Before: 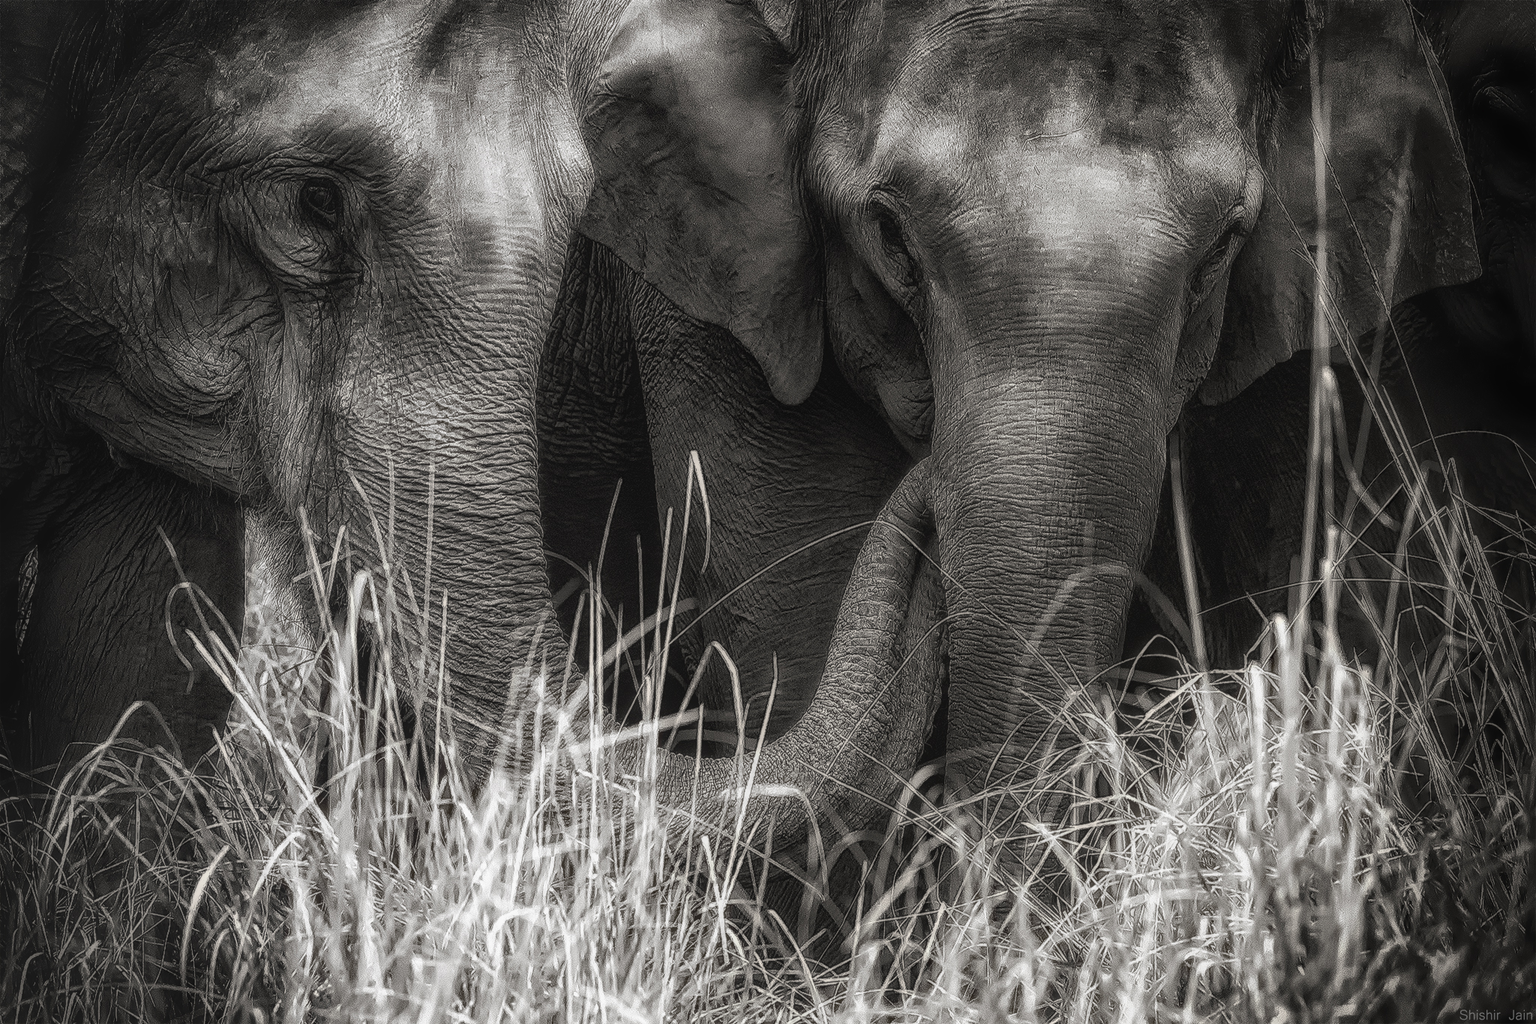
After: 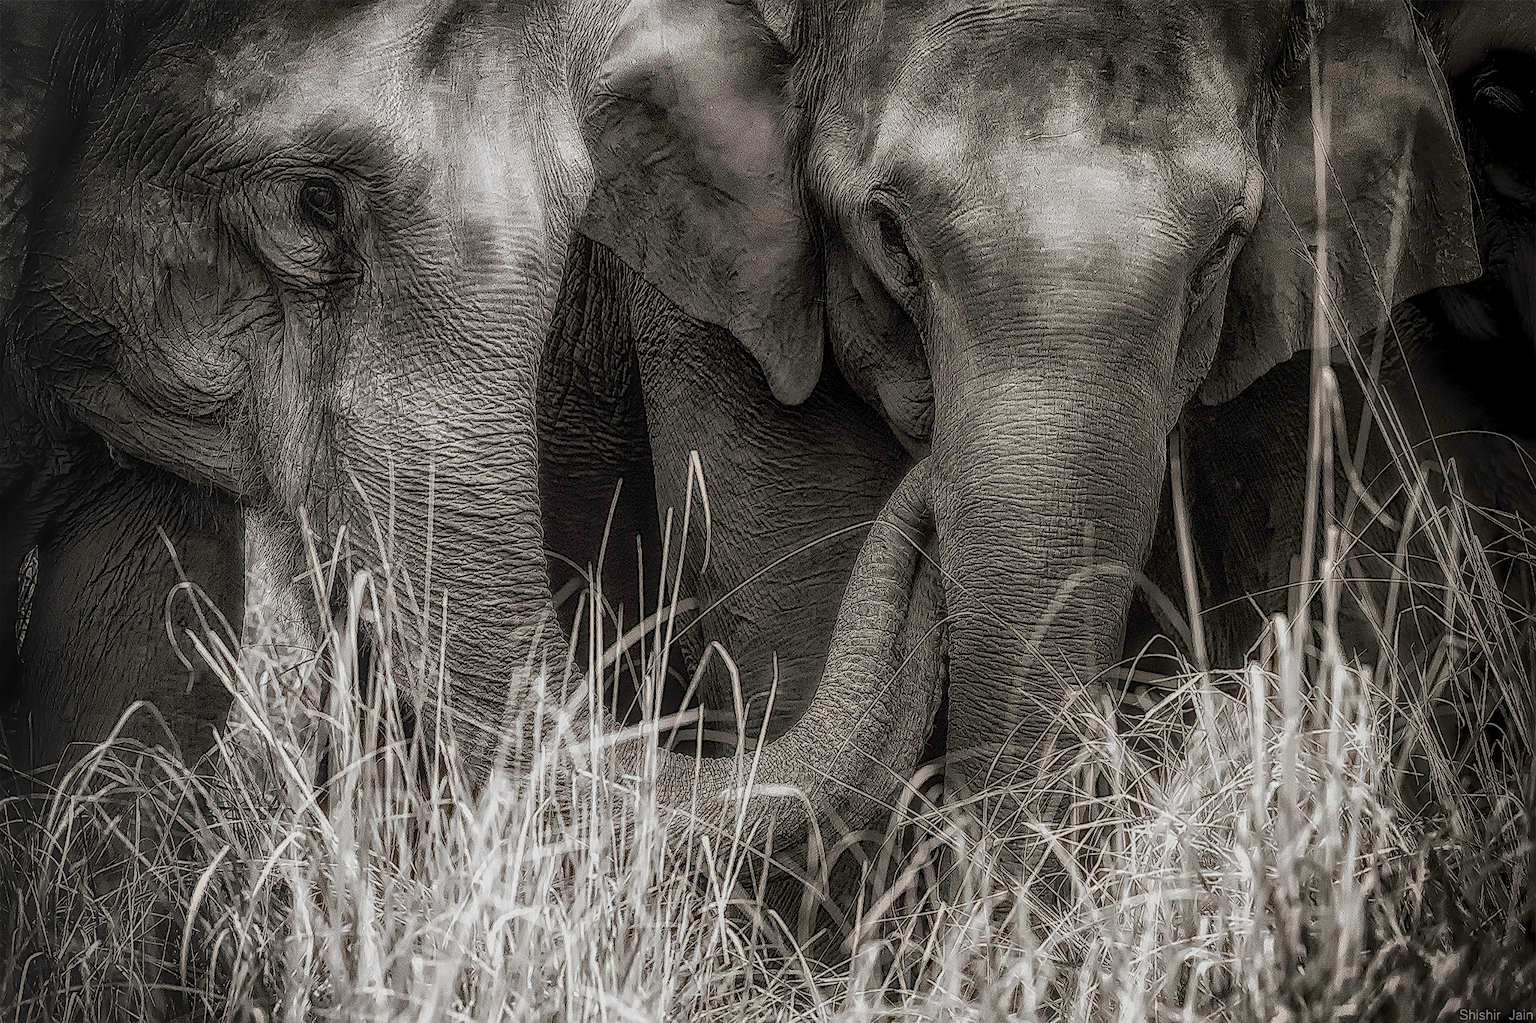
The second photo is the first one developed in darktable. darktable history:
levels: black 3.89%, levels [0.016, 0.484, 0.953]
color balance rgb: perceptual saturation grading › global saturation 37.254%, perceptual saturation grading › shadows 34.973%, contrast -29.869%
sharpen: on, module defaults
local contrast: highlights 29%, shadows 75%, midtone range 0.746
